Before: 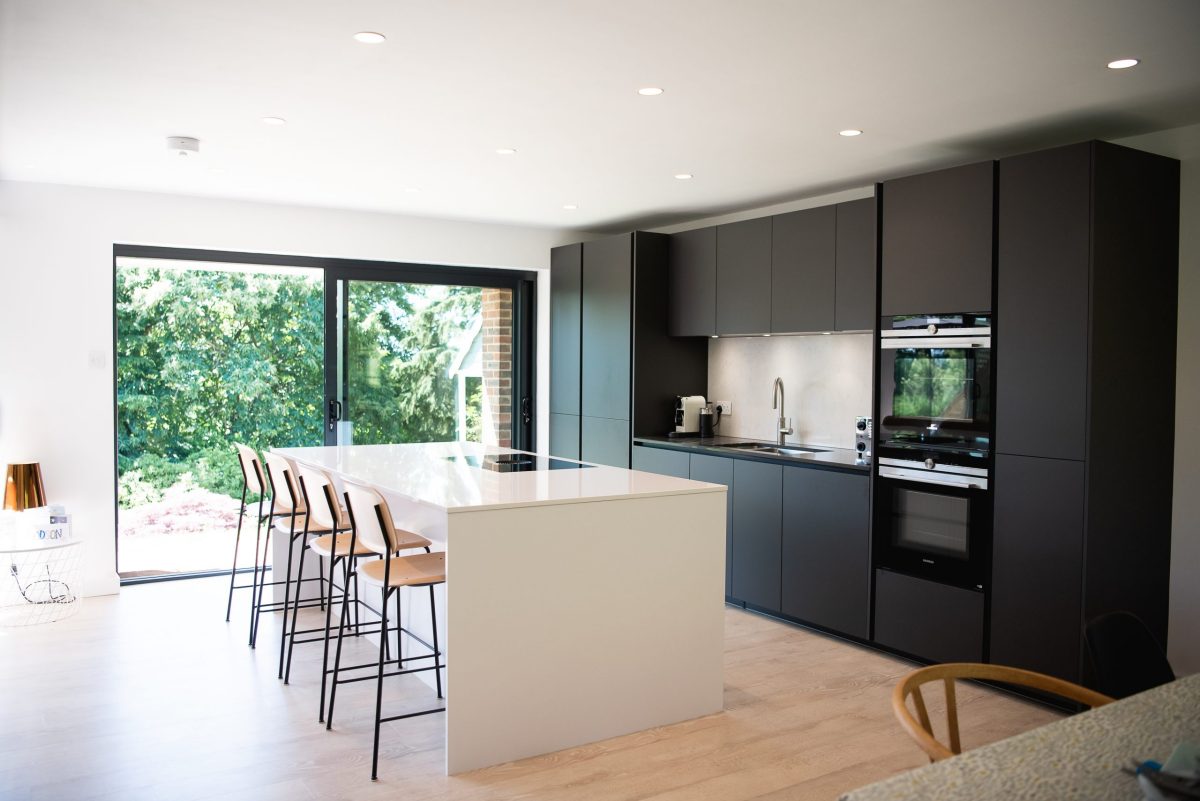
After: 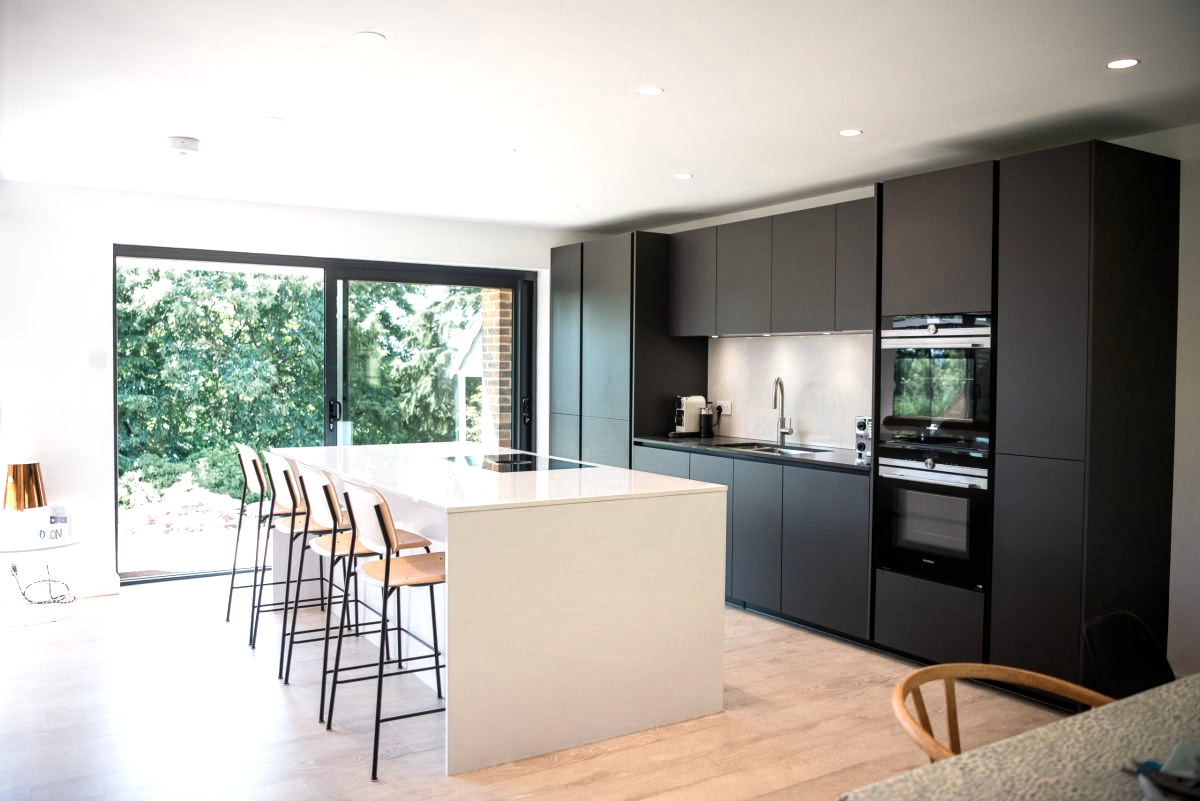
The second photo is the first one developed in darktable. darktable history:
local contrast: on, module defaults
contrast brightness saturation: saturation -0.051
color zones: curves: ch0 [(0.018, 0.548) (0.197, 0.654) (0.425, 0.447) (0.605, 0.658) (0.732, 0.579)]; ch1 [(0.105, 0.531) (0.224, 0.531) (0.386, 0.39) (0.618, 0.456) (0.732, 0.456) (0.956, 0.421)]; ch2 [(0.039, 0.583) (0.215, 0.465) (0.399, 0.544) (0.465, 0.548) (0.614, 0.447) (0.724, 0.43) (0.882, 0.623) (0.956, 0.632)]
exposure: exposure 0.202 EV, compensate exposure bias true, compensate highlight preservation false
